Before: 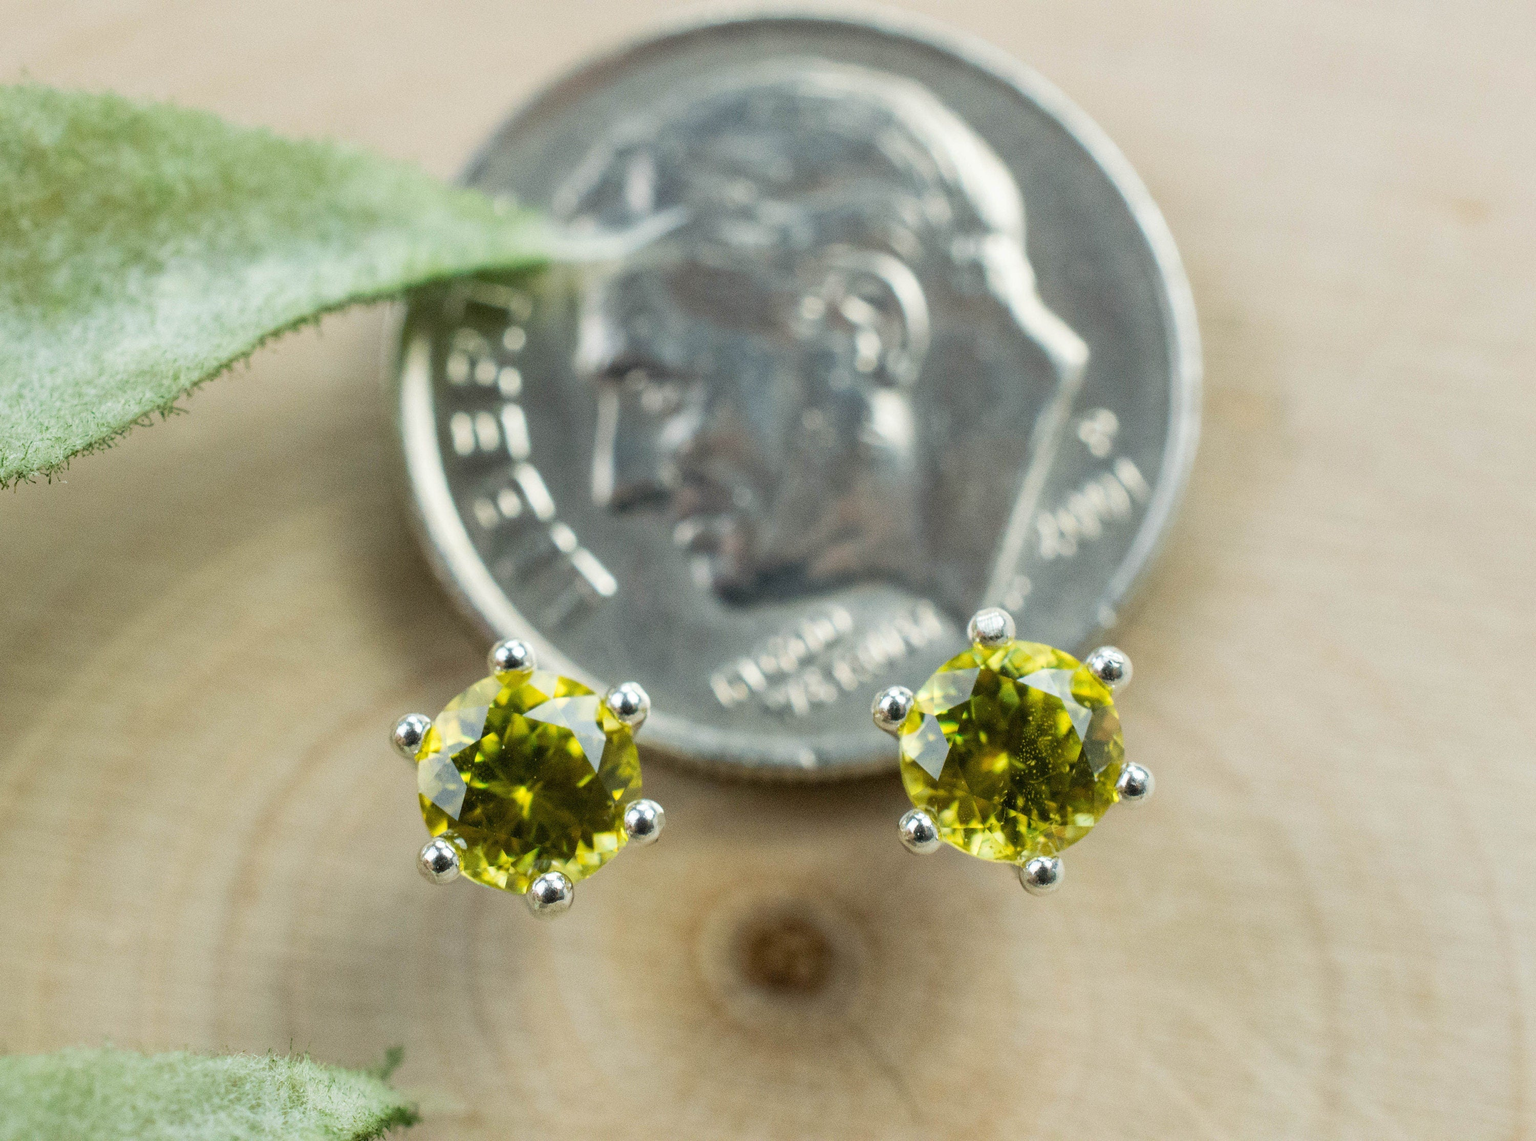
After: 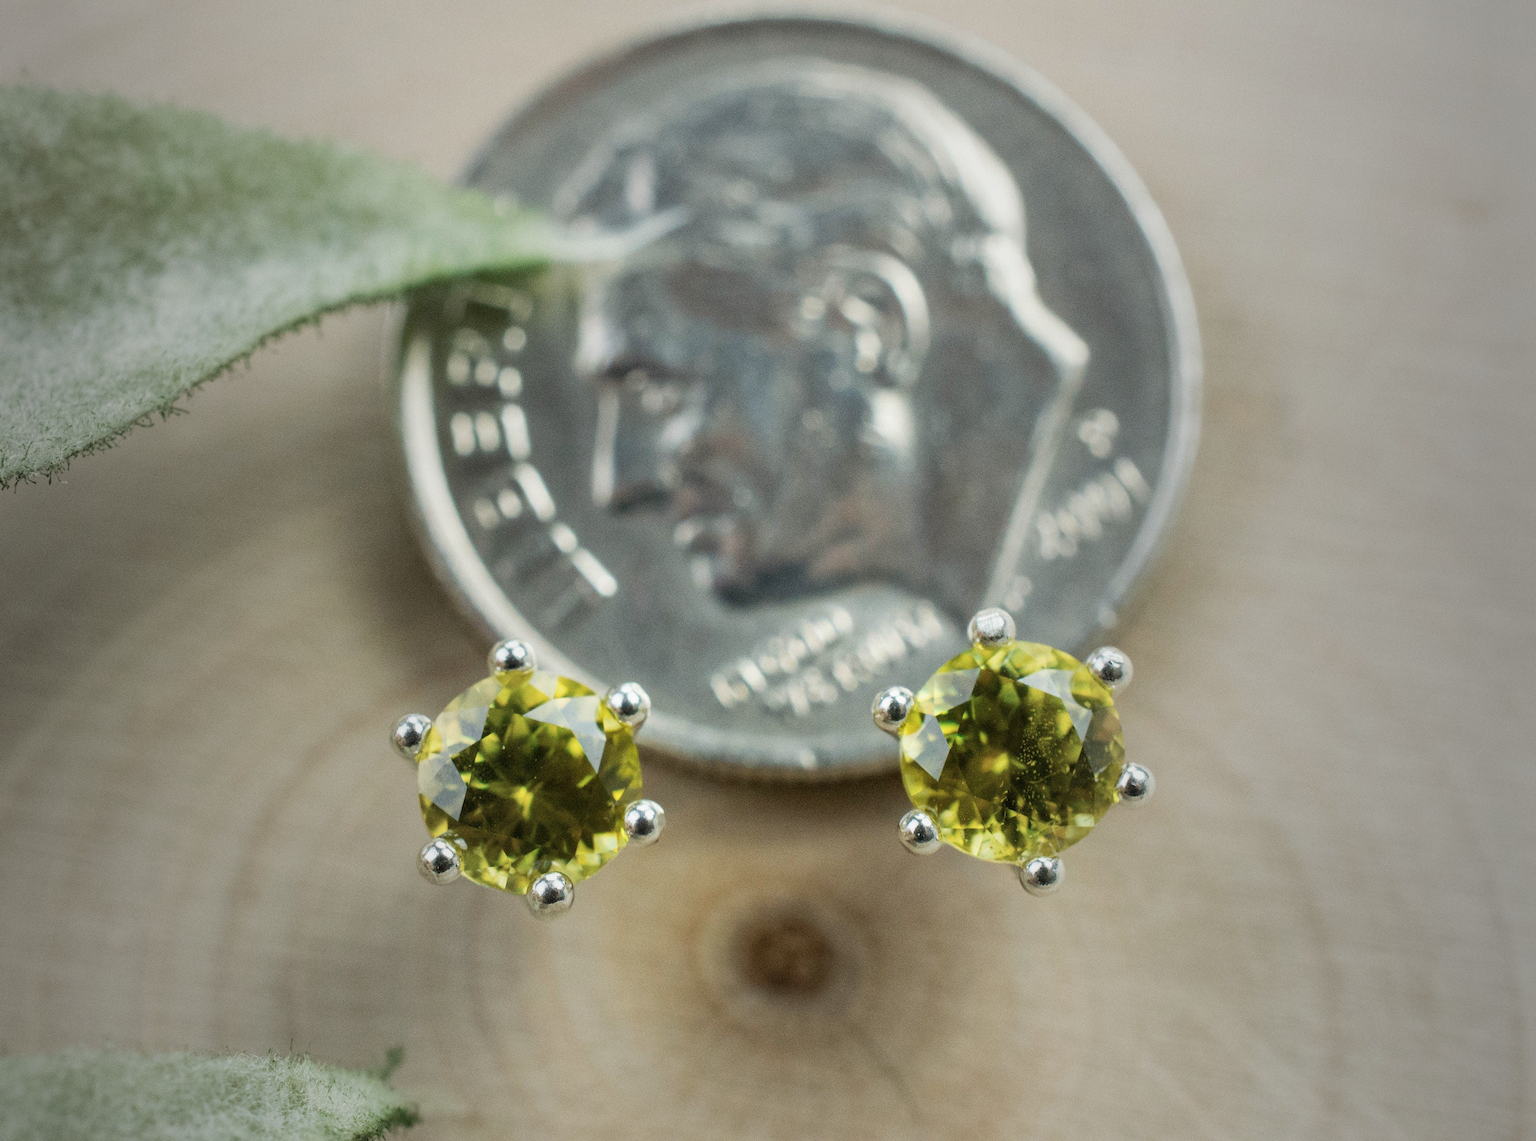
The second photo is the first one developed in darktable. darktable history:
vignetting: fall-off start 17.9%, fall-off radius 136.73%, width/height ratio 0.618, shape 0.595, unbound false
